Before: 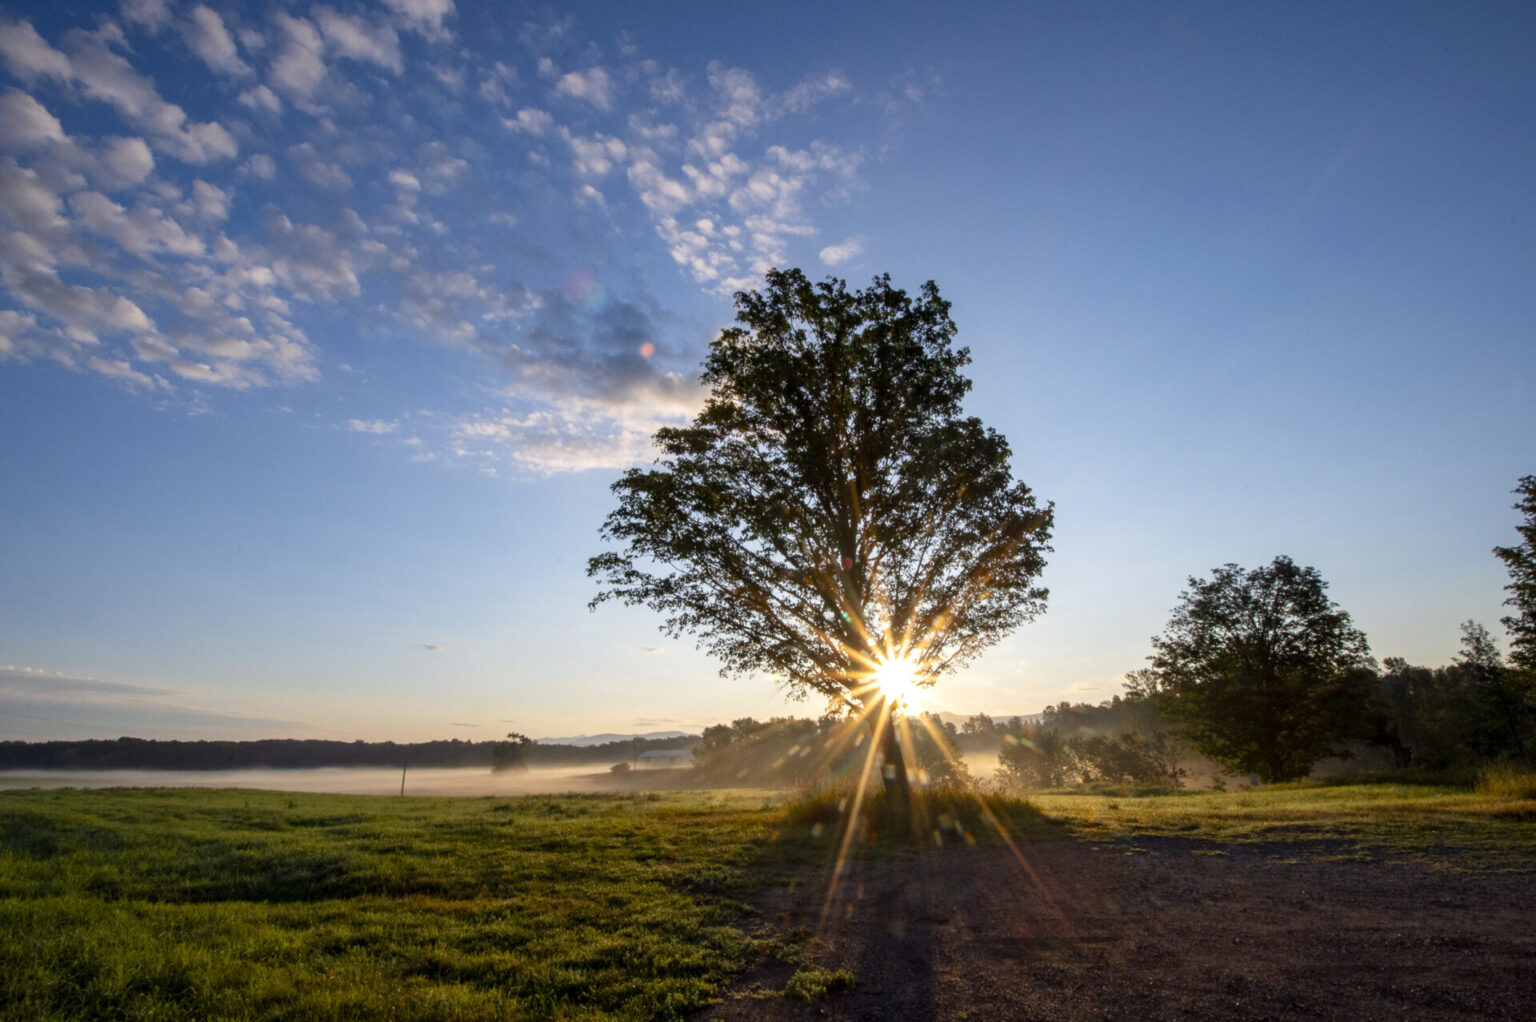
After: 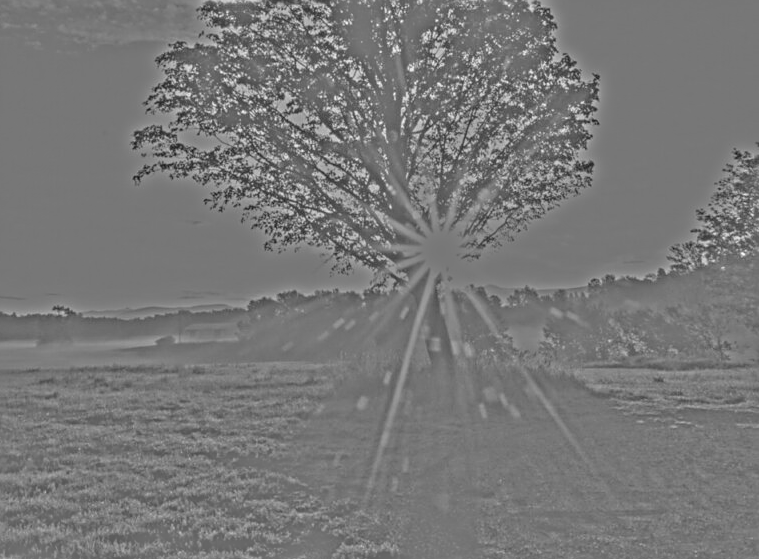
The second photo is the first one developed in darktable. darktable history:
highpass: sharpness 25.84%, contrast boost 14.94%
shadows and highlights: shadows -30, highlights 30
sharpen: amount 0.478
crop: left 29.672%, top 41.786%, right 20.851%, bottom 3.487%
